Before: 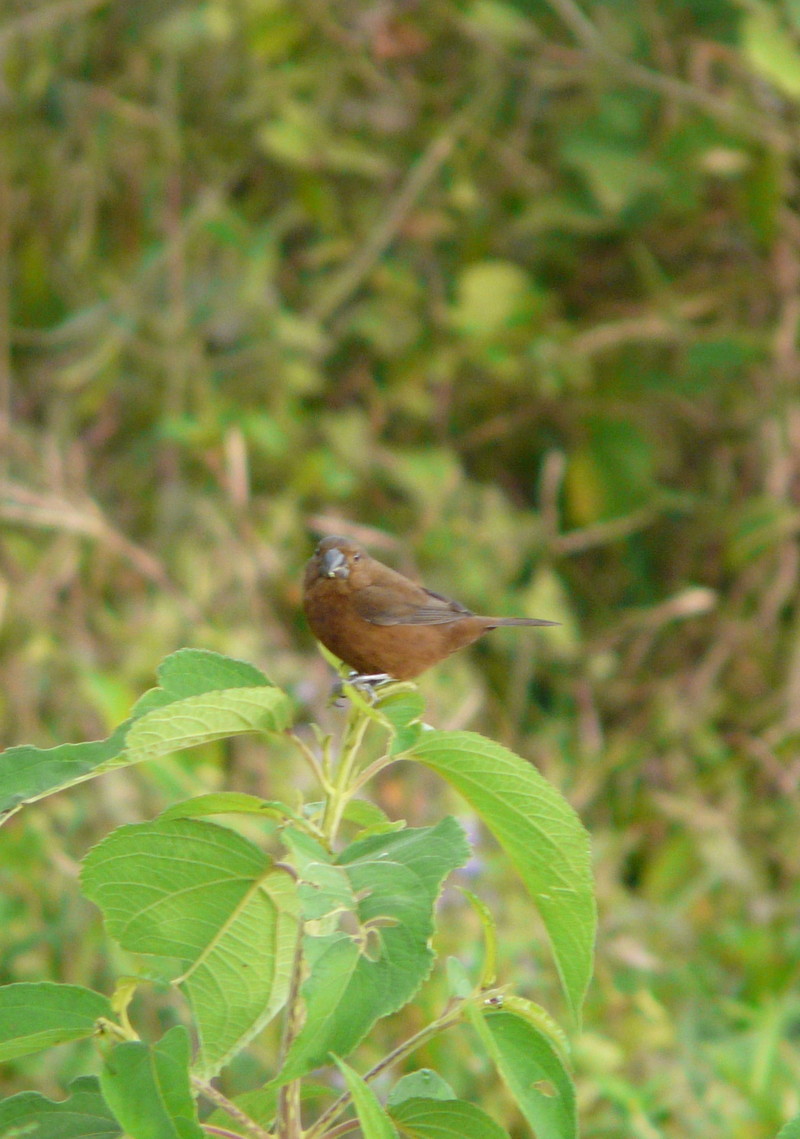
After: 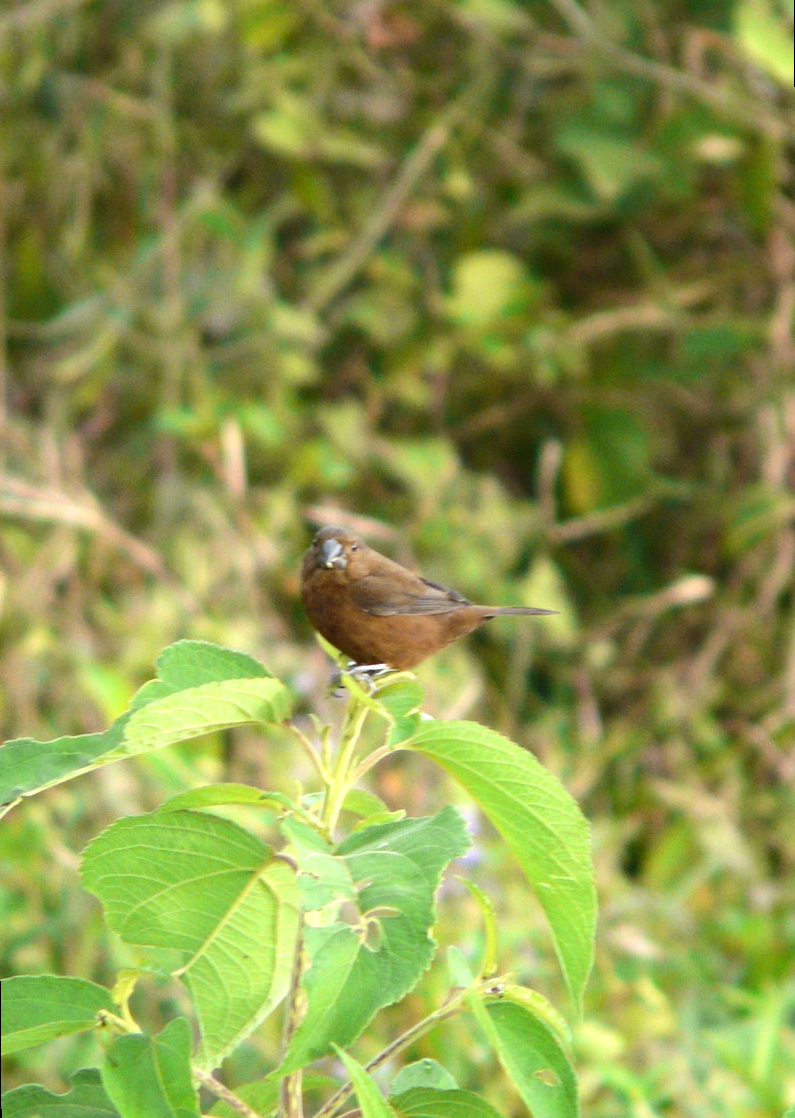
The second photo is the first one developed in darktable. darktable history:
rotate and perspective: rotation -0.45°, automatic cropping original format, crop left 0.008, crop right 0.992, crop top 0.012, crop bottom 0.988
white balance: emerald 1
tone equalizer: -8 EV -0.75 EV, -7 EV -0.7 EV, -6 EV -0.6 EV, -5 EV -0.4 EV, -3 EV 0.4 EV, -2 EV 0.6 EV, -1 EV 0.7 EV, +0 EV 0.75 EV, edges refinement/feathering 500, mask exposure compensation -1.57 EV, preserve details no
